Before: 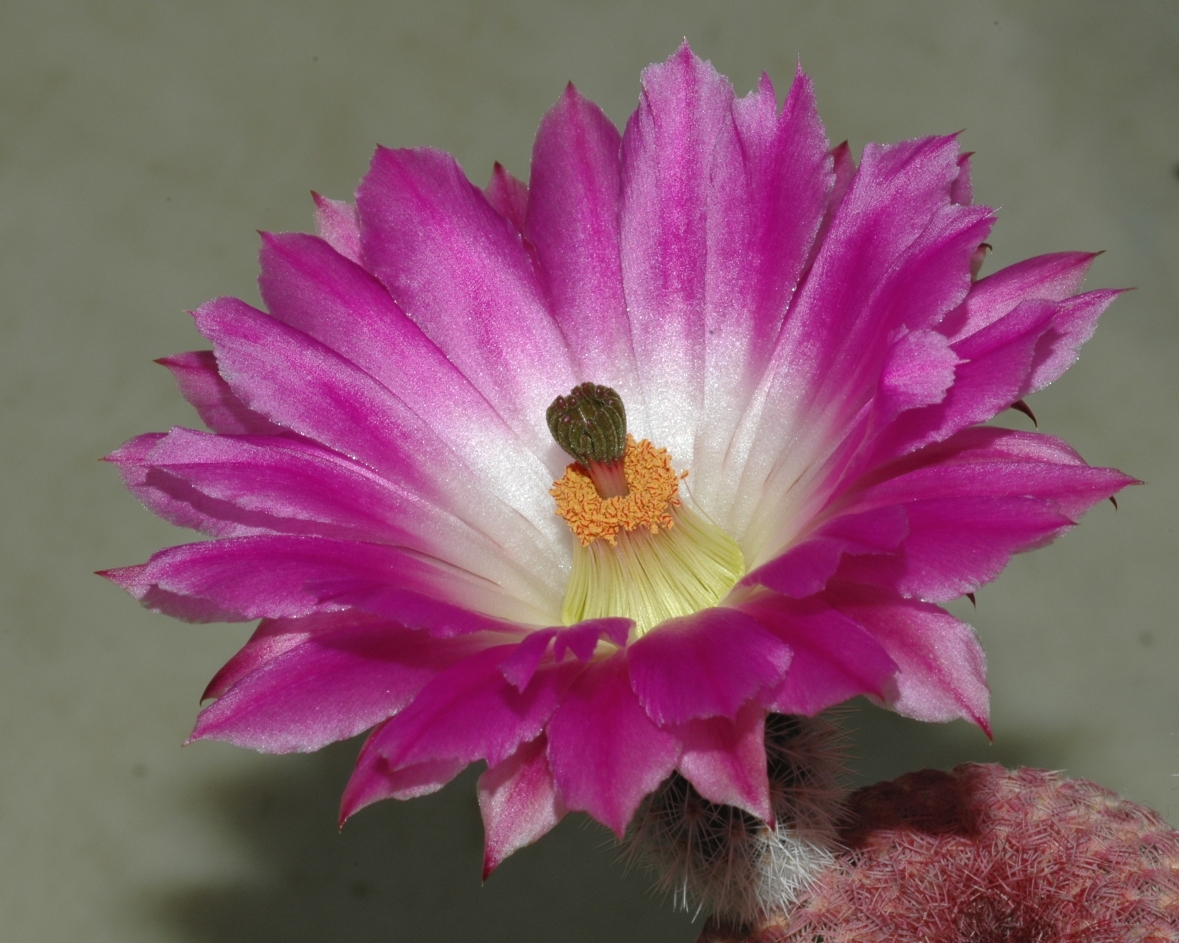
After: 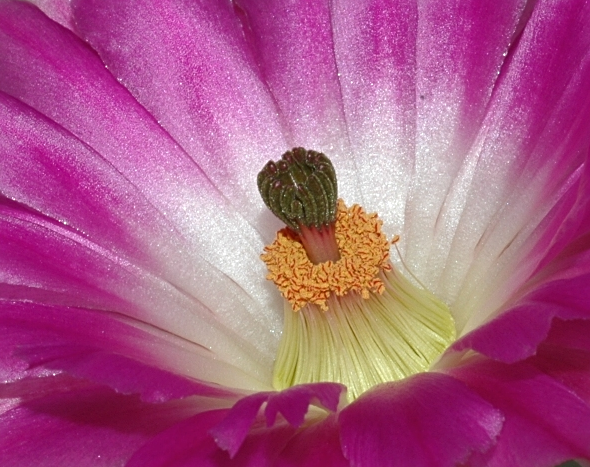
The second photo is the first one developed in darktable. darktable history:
sharpen: radius 2.153, amount 0.389, threshold 0.12
crop: left 24.571%, top 25.006%, right 25.359%, bottom 25.434%
